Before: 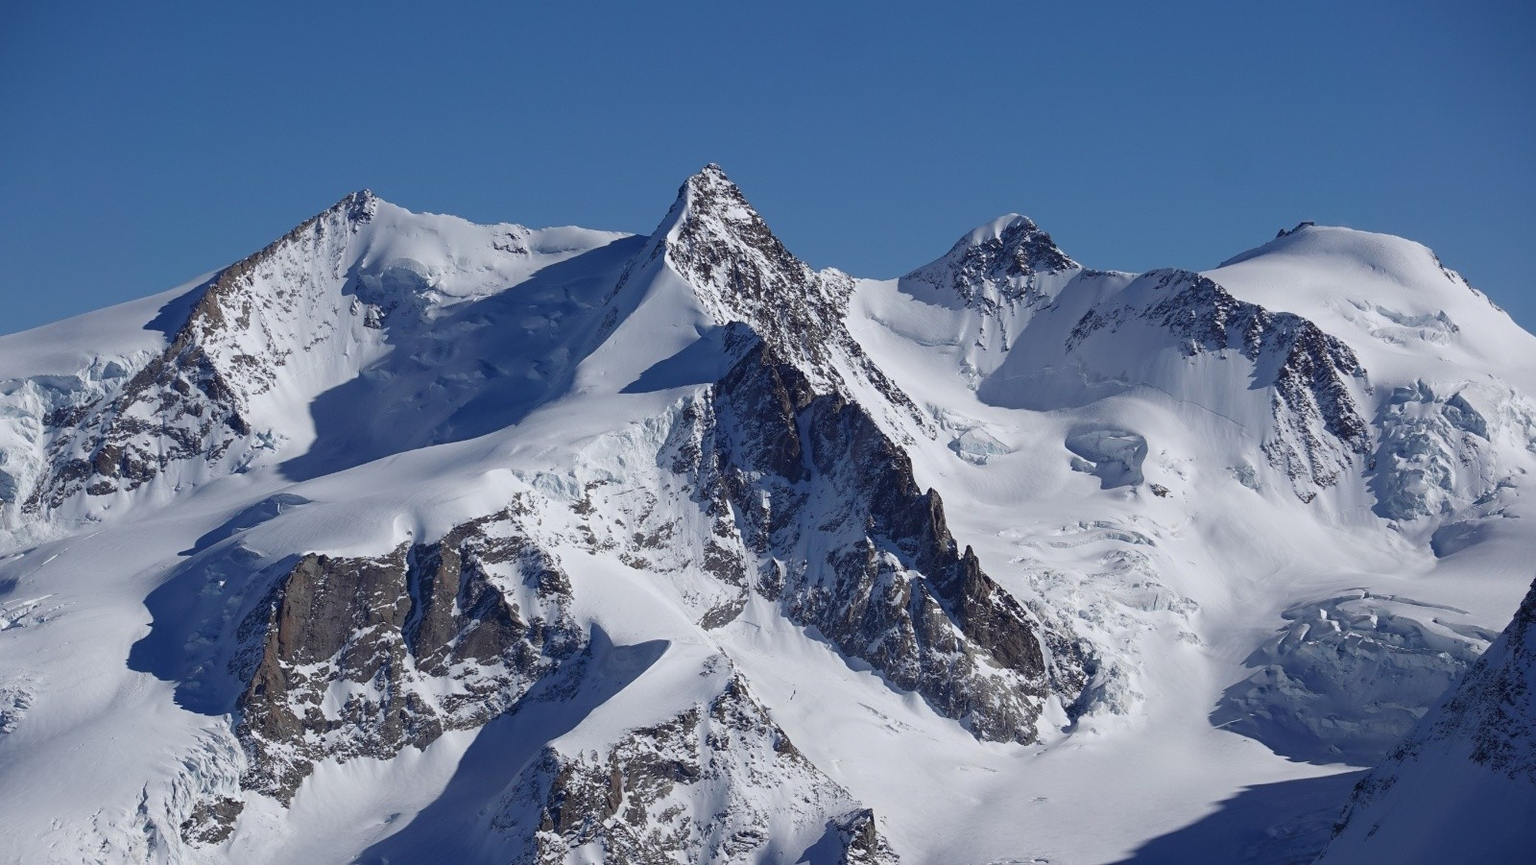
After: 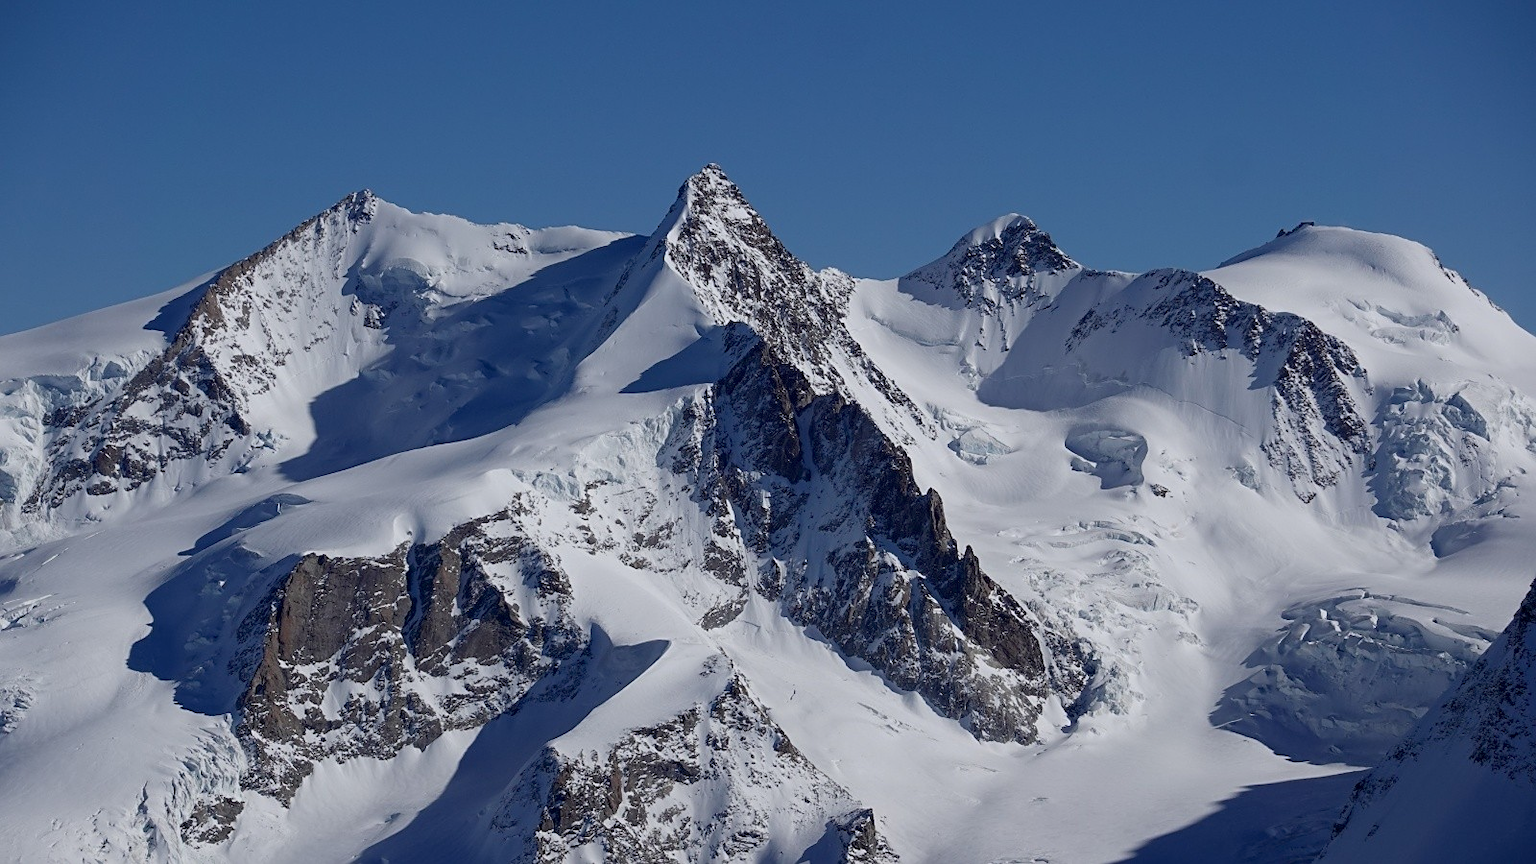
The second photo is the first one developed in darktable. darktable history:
sharpen: amount 0.216
exposure: black level correction 0.006, exposure -0.222 EV, compensate exposure bias true, compensate highlight preservation false
